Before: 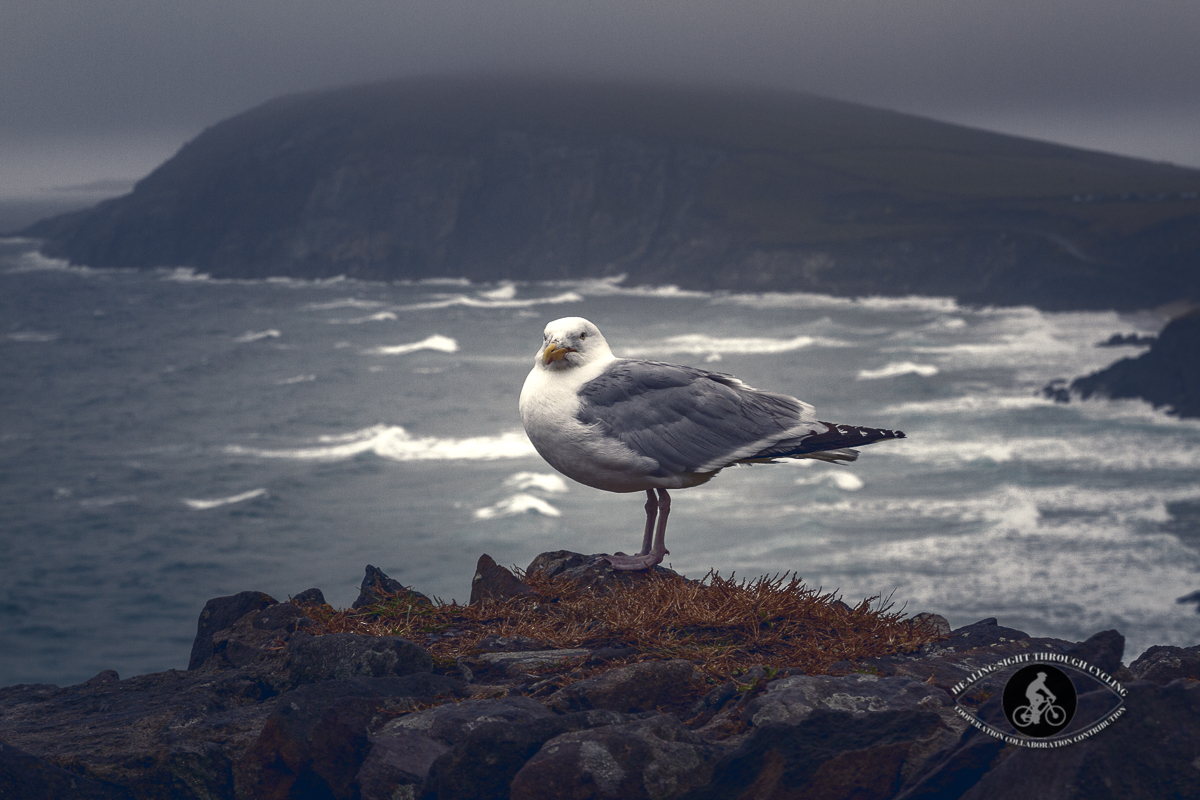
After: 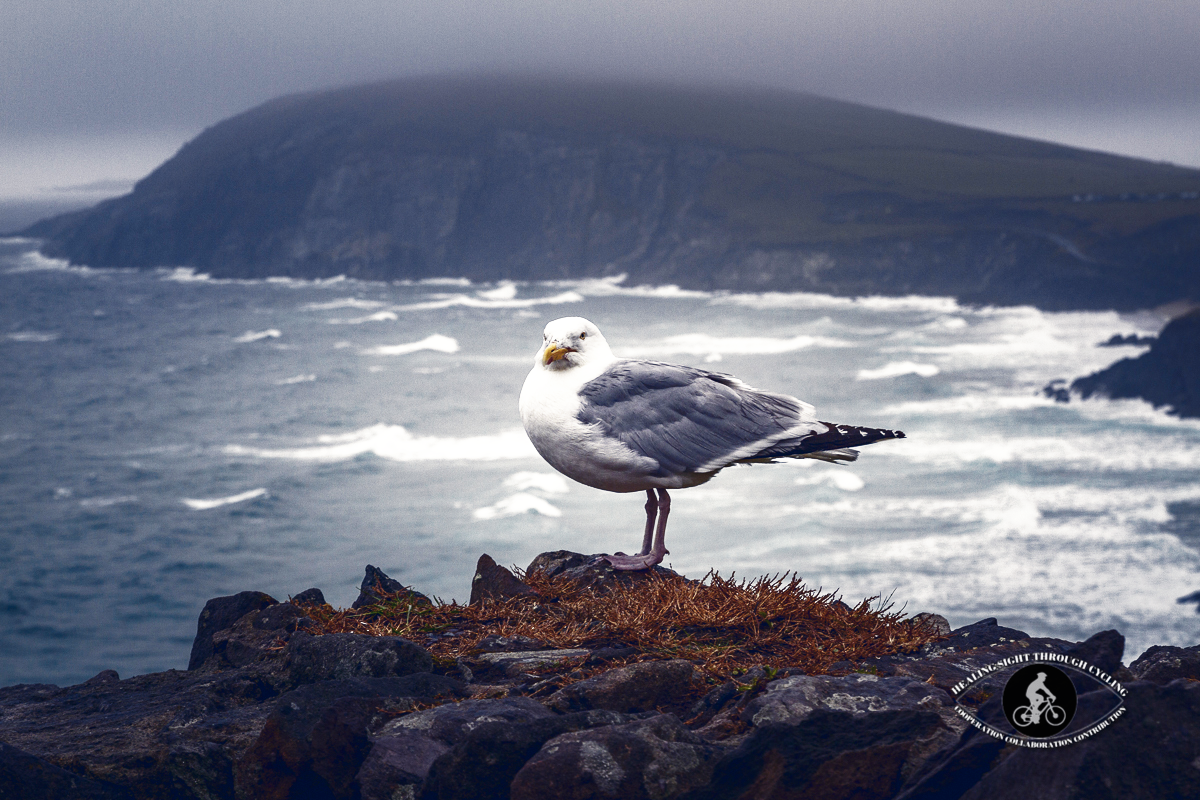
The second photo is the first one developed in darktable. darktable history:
base curve: curves: ch0 [(0, 0) (0.007, 0.004) (0.027, 0.03) (0.046, 0.07) (0.207, 0.54) (0.442, 0.872) (0.673, 0.972) (1, 1)], preserve colors none
tone curve: curves: ch0 [(0, 0) (0.641, 0.595) (1, 1)], color space Lab, linked channels, preserve colors none
